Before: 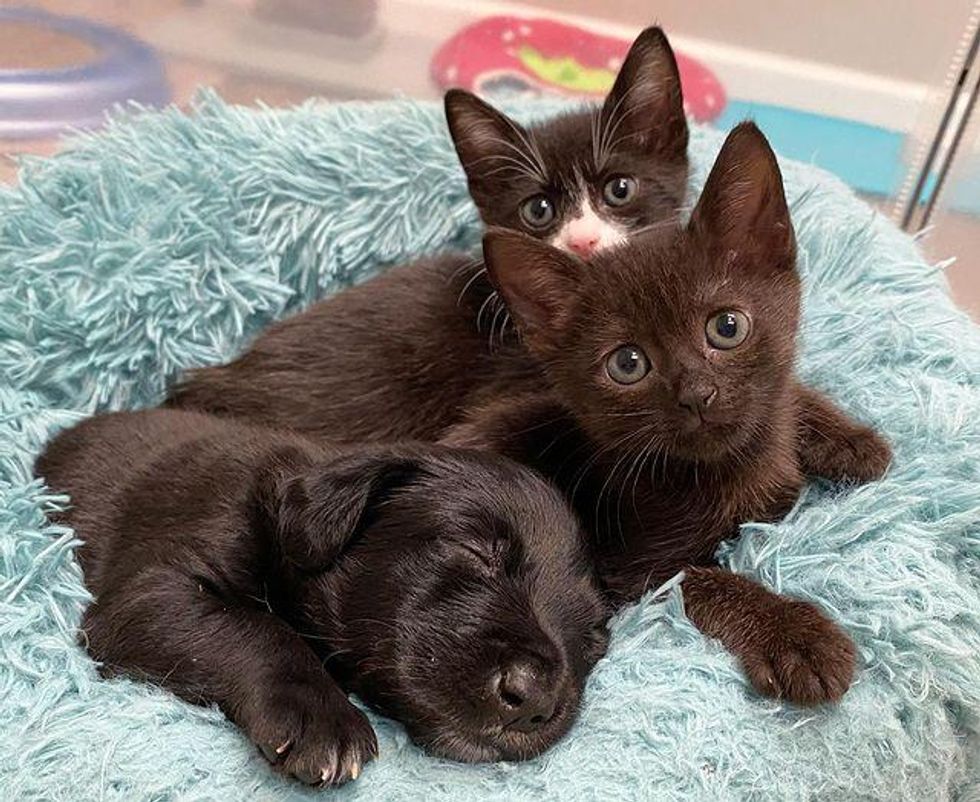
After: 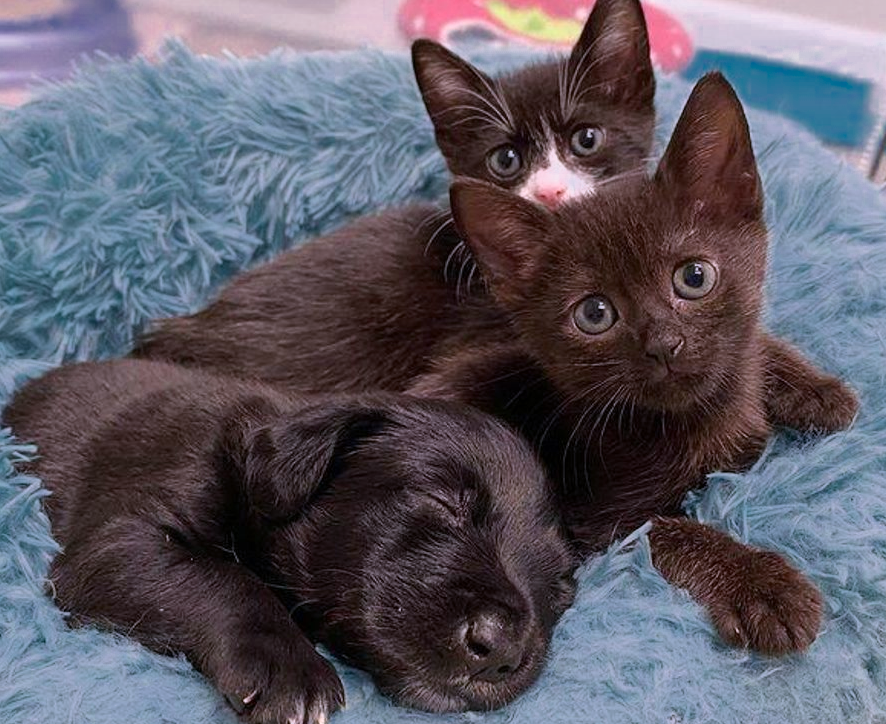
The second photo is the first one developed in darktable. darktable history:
contrast brightness saturation: contrast 0.101, brightness 0.013, saturation 0.017
color calibration: illuminant as shot in camera, x 0.363, y 0.385, temperature 4533.31 K
crop: left 3.368%, top 6.351%, right 6.153%, bottom 3.253%
color zones: curves: ch0 [(0, 0.497) (0.143, 0.5) (0.286, 0.5) (0.429, 0.483) (0.571, 0.116) (0.714, -0.006) (0.857, 0.28) (1, 0.497)]
